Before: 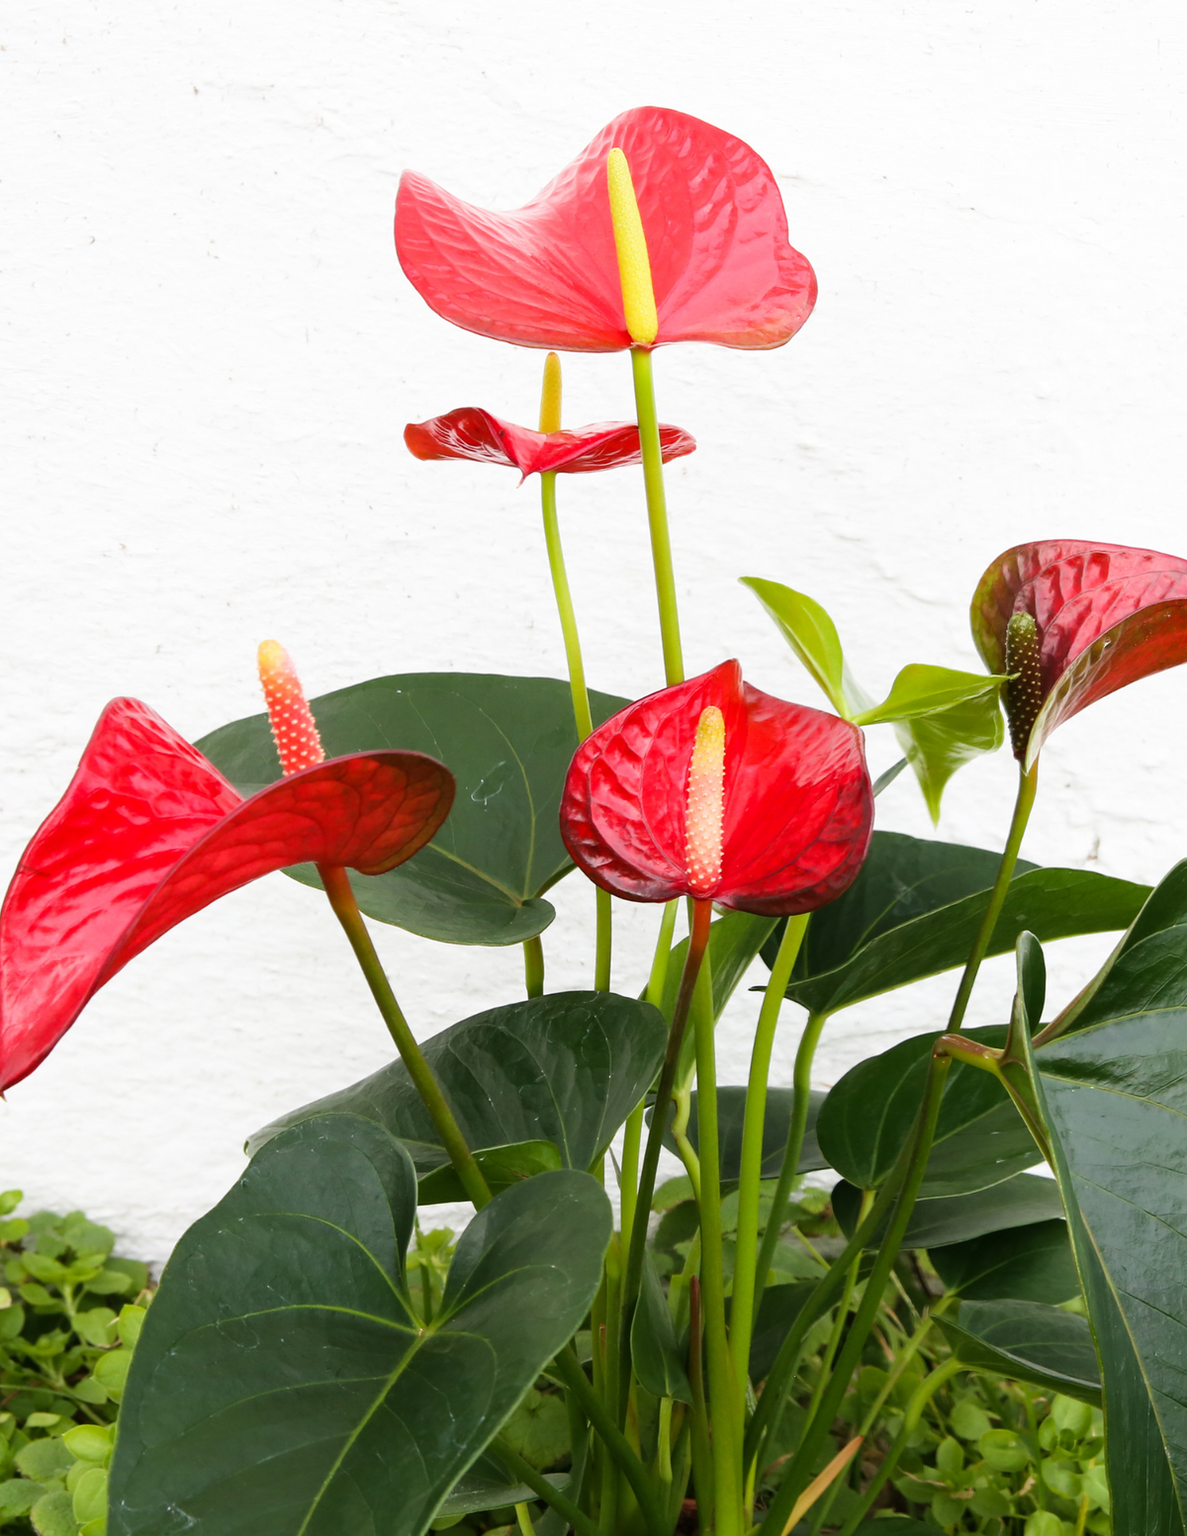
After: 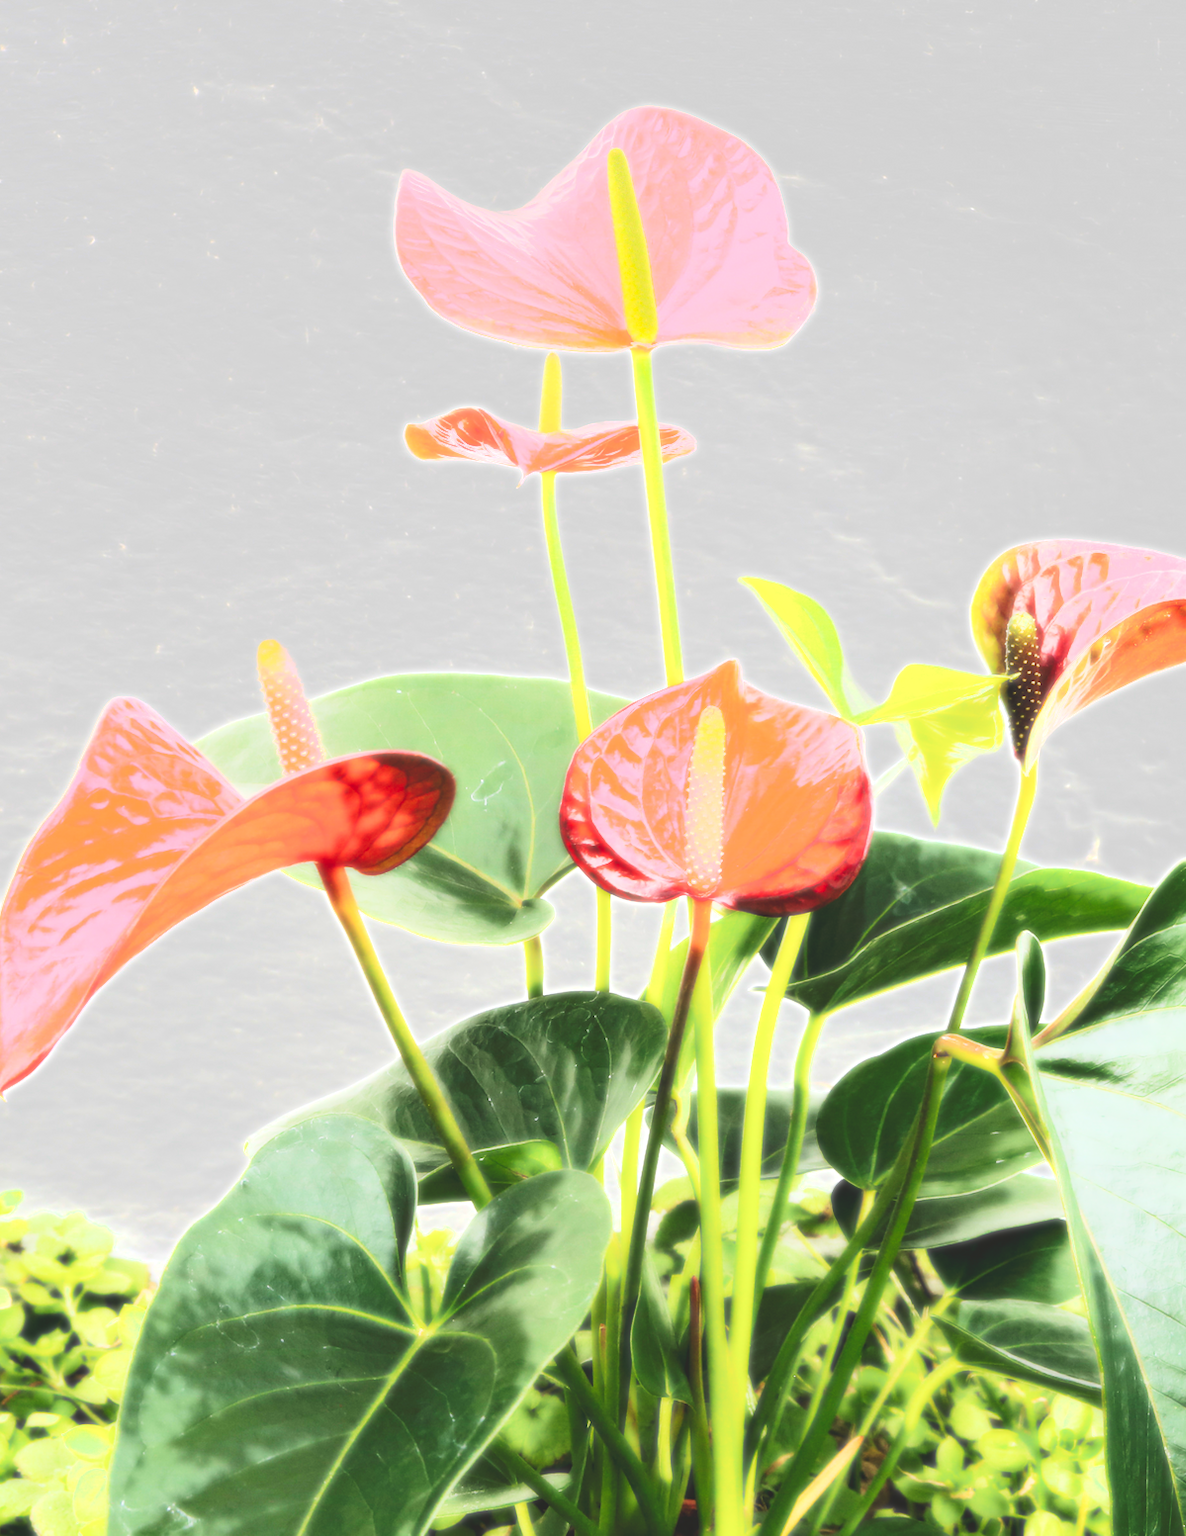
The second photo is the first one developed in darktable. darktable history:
tone curve: curves: ch0 [(0, 0) (0.003, 0.145) (0.011, 0.148) (0.025, 0.15) (0.044, 0.159) (0.069, 0.16) (0.1, 0.164) (0.136, 0.182) (0.177, 0.213) (0.224, 0.247) (0.277, 0.298) (0.335, 0.37) (0.399, 0.456) (0.468, 0.552) (0.543, 0.641) (0.623, 0.713) (0.709, 0.768) (0.801, 0.825) (0.898, 0.868) (1, 1)], preserve colors none
bloom: size 0%, threshold 54.82%, strength 8.31%
exposure: black level correction 0, exposure 0.9 EV, compensate exposure bias true, compensate highlight preservation false
